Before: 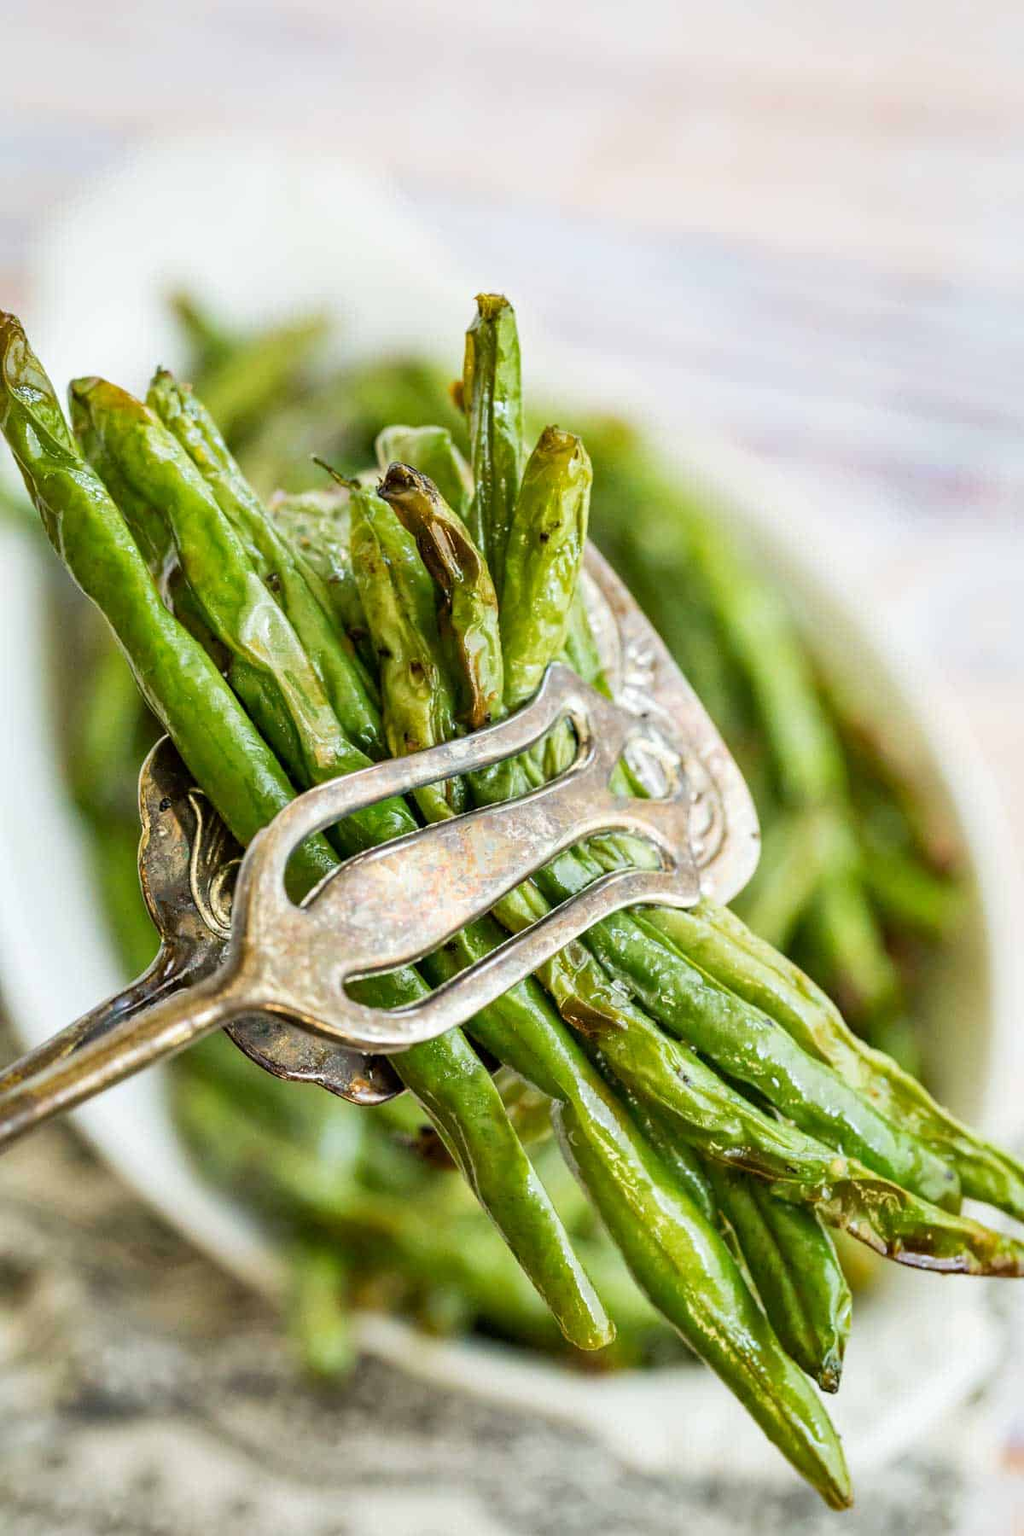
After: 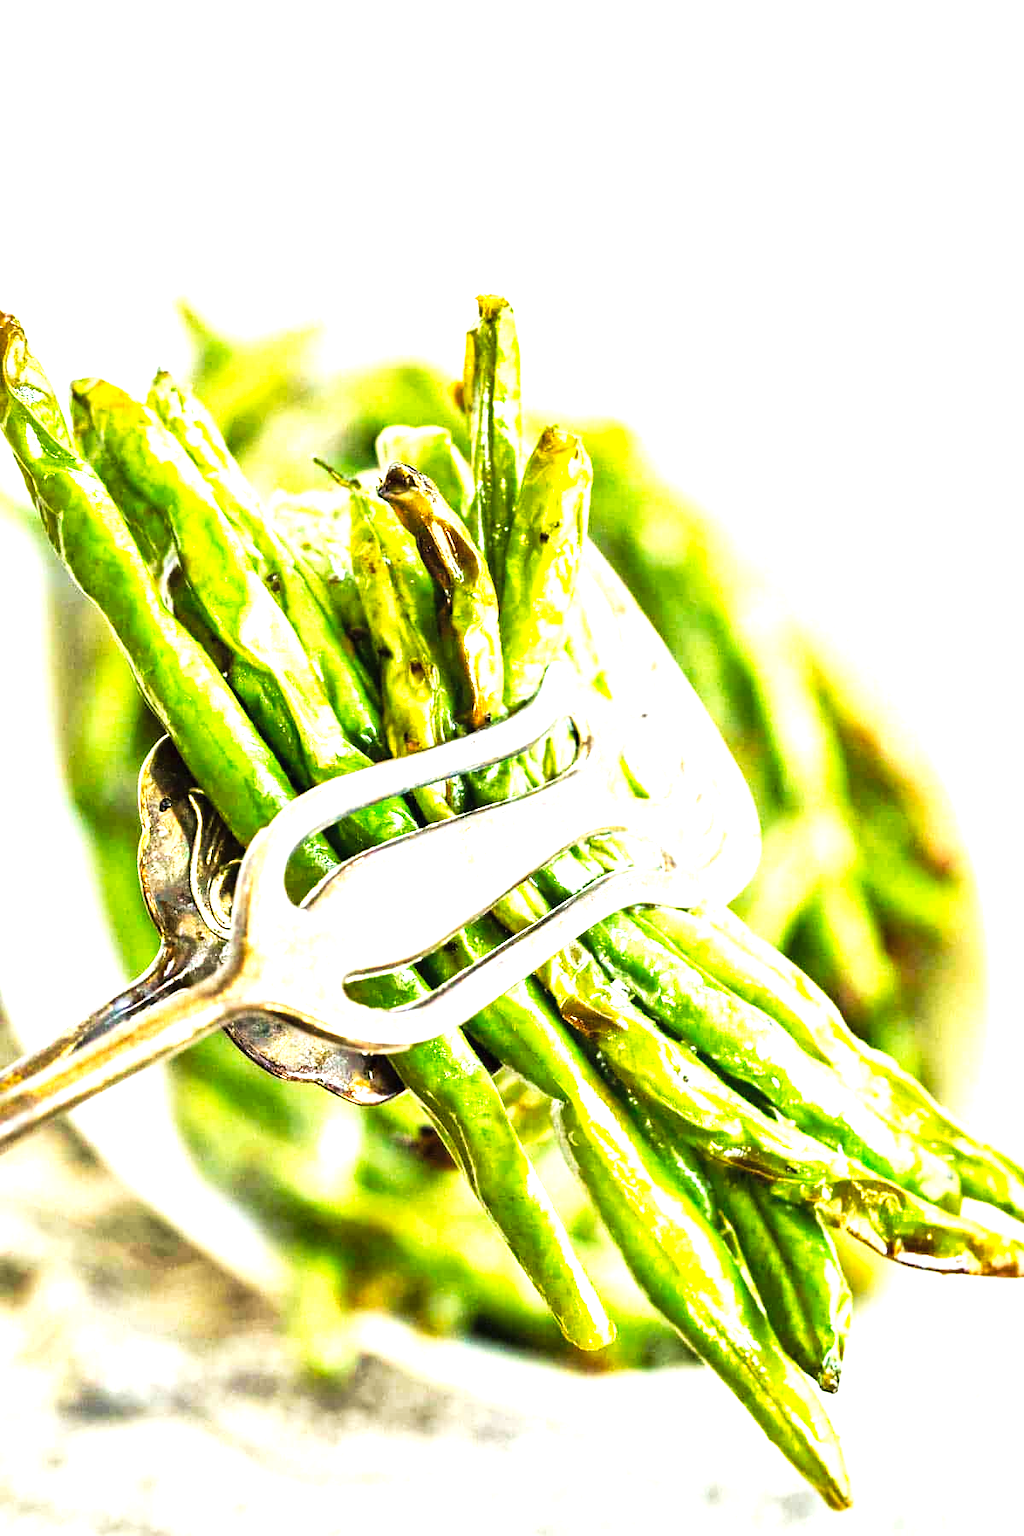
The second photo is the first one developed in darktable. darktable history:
exposure: black level correction 0, exposure 1.748 EV, compensate exposure bias true, compensate highlight preservation false
tone curve: curves: ch0 [(0, 0) (0.003, 0.004) (0.011, 0.009) (0.025, 0.017) (0.044, 0.029) (0.069, 0.04) (0.1, 0.051) (0.136, 0.07) (0.177, 0.095) (0.224, 0.131) (0.277, 0.179) (0.335, 0.237) (0.399, 0.302) (0.468, 0.386) (0.543, 0.471) (0.623, 0.576) (0.709, 0.699) (0.801, 0.817) (0.898, 0.917) (1, 1)], preserve colors none
